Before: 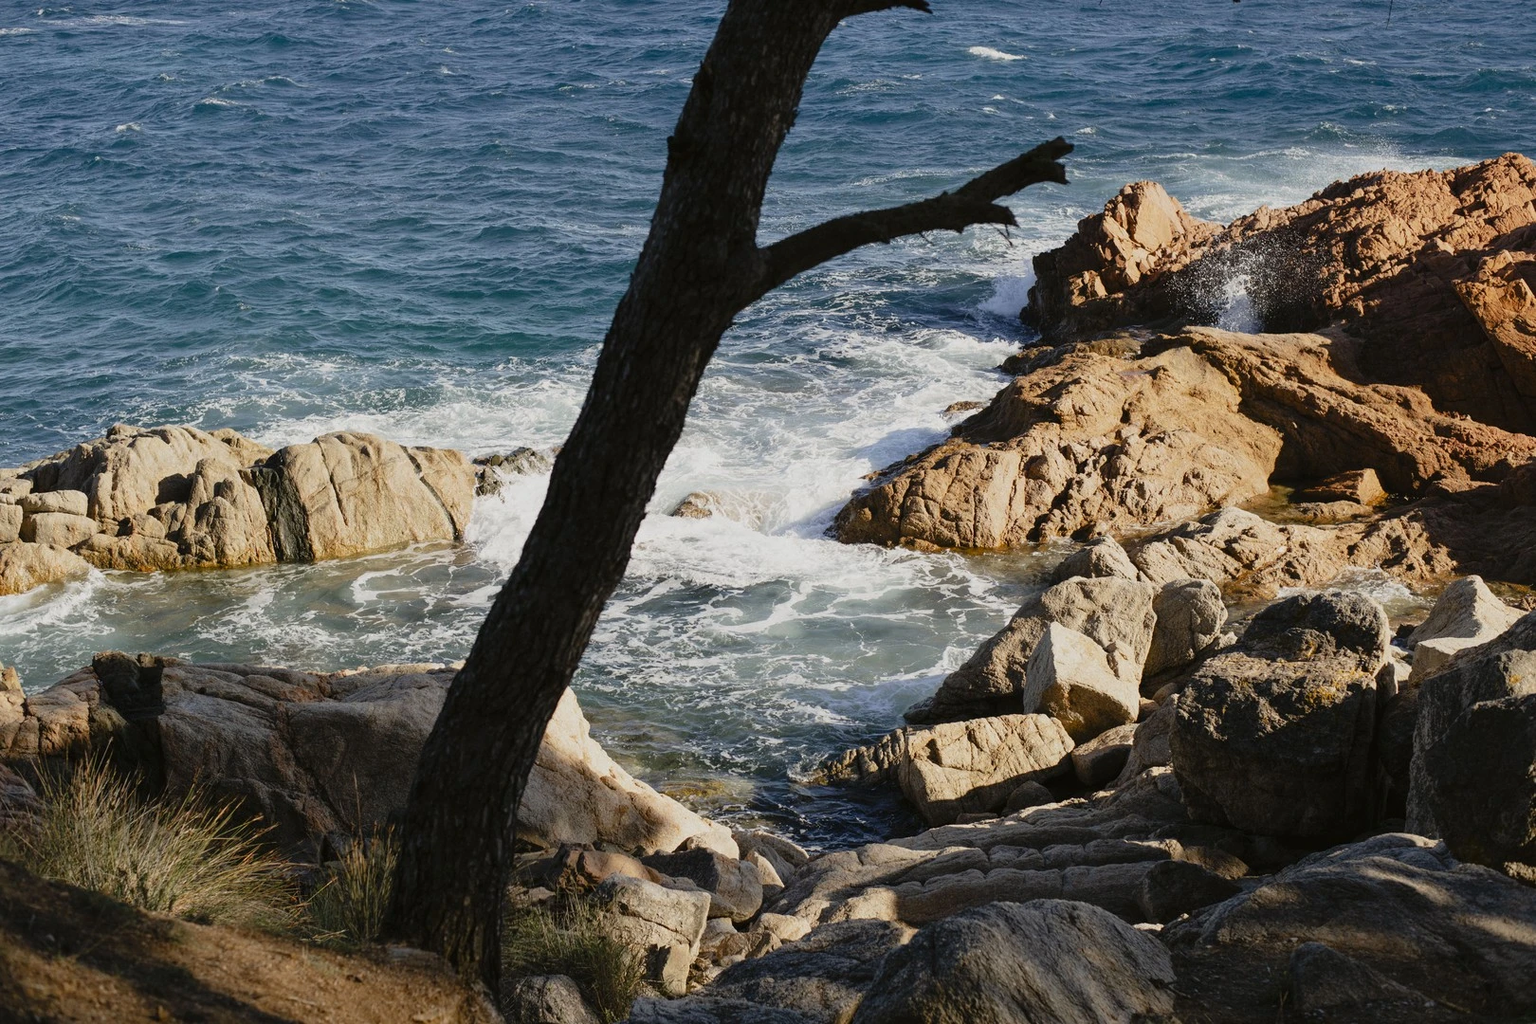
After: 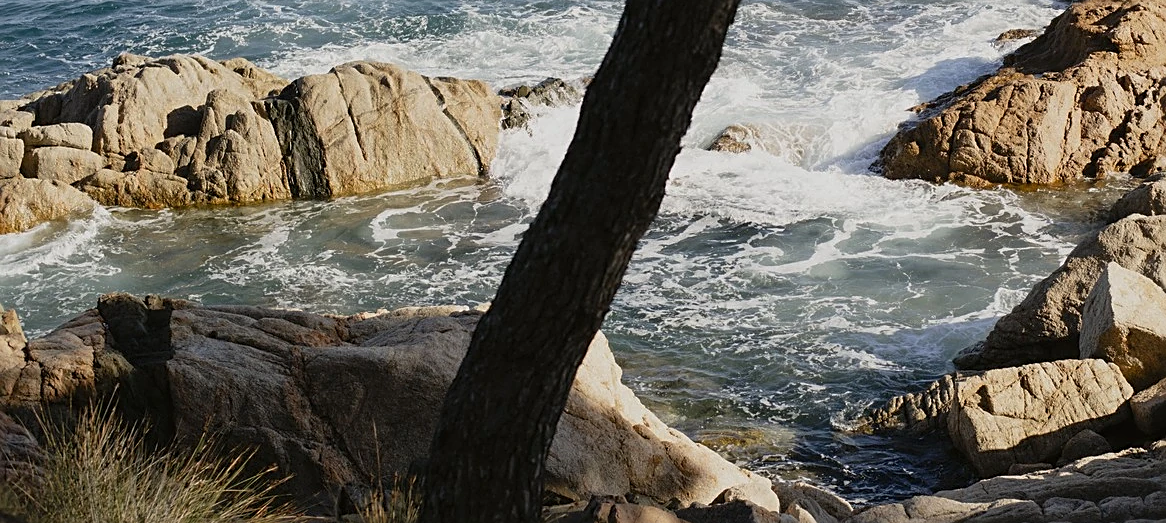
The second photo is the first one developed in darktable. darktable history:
crop: top 36.498%, right 27.964%, bottom 14.995%
sharpen: on, module defaults
base curve: curves: ch0 [(0, 0) (0.303, 0.277) (1, 1)]
